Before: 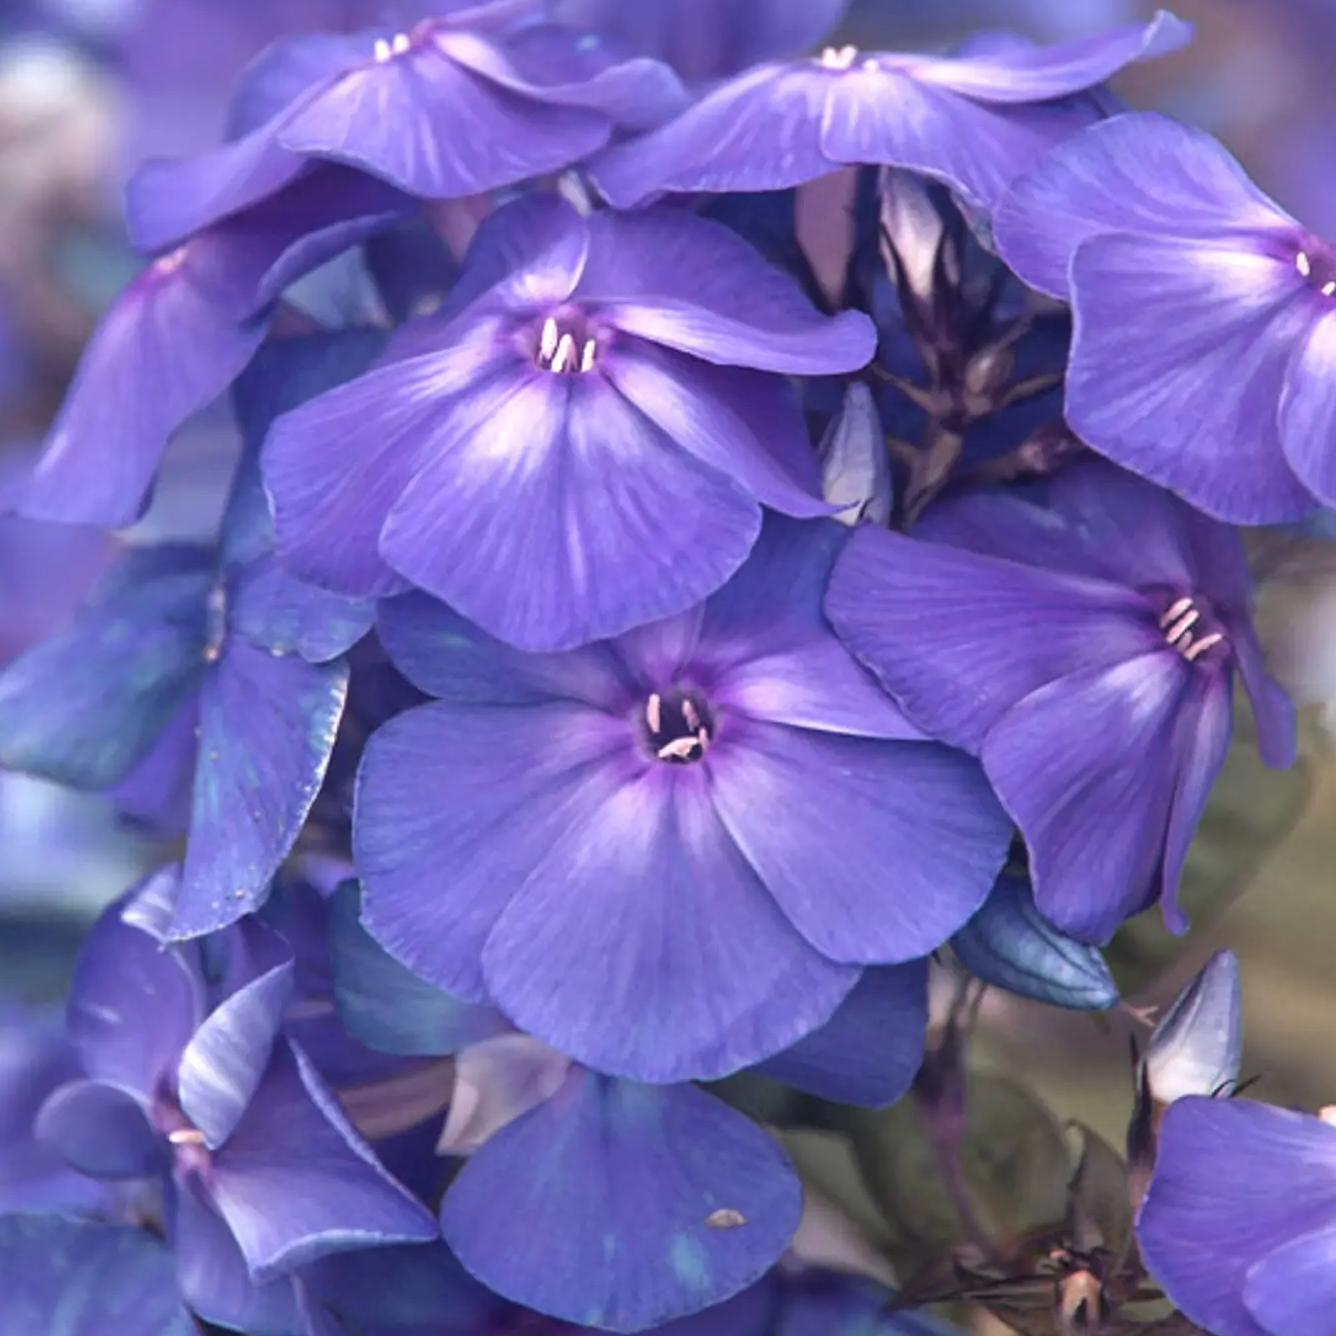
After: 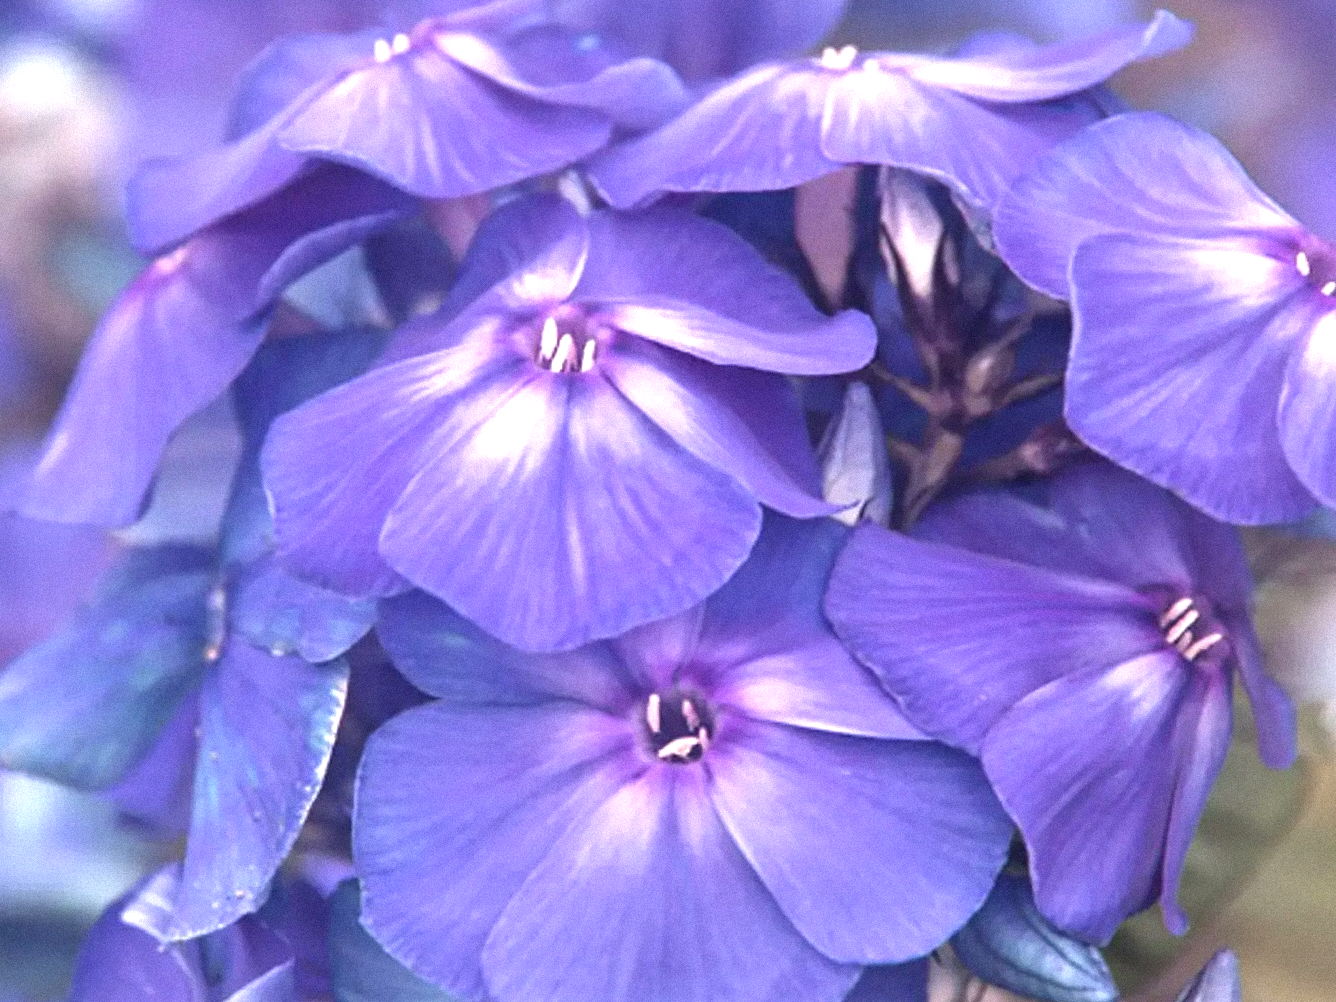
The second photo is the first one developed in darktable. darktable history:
crop: bottom 24.967%
grain: mid-tones bias 0%
exposure: black level correction 0, exposure 0.6 EV, compensate exposure bias true, compensate highlight preservation false
